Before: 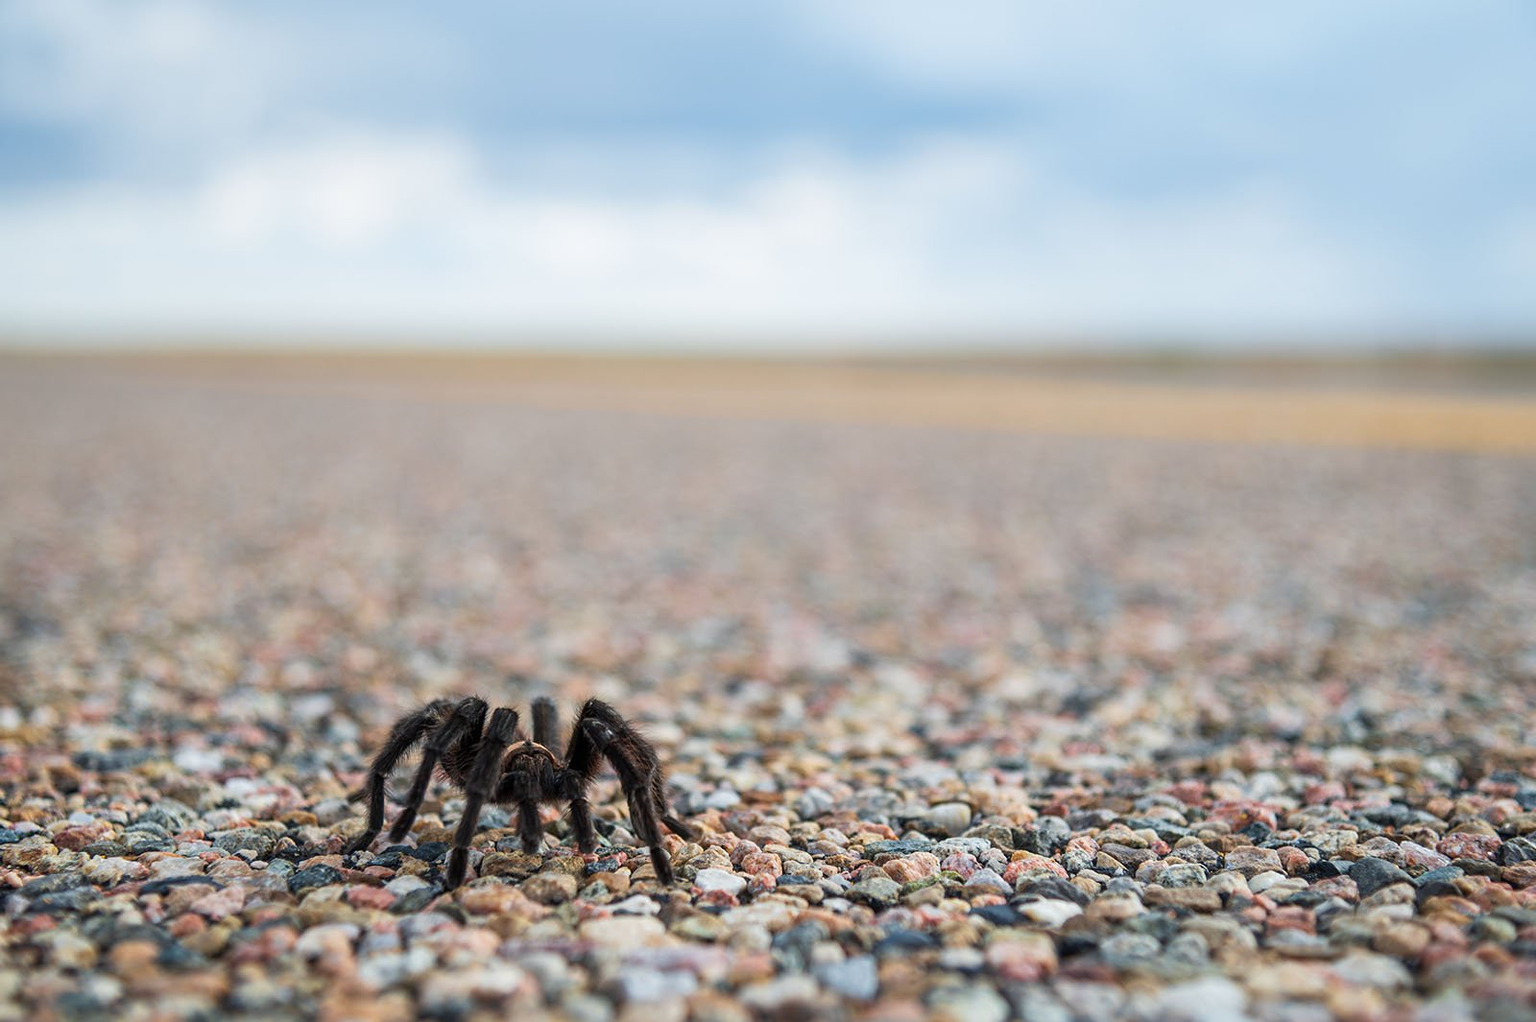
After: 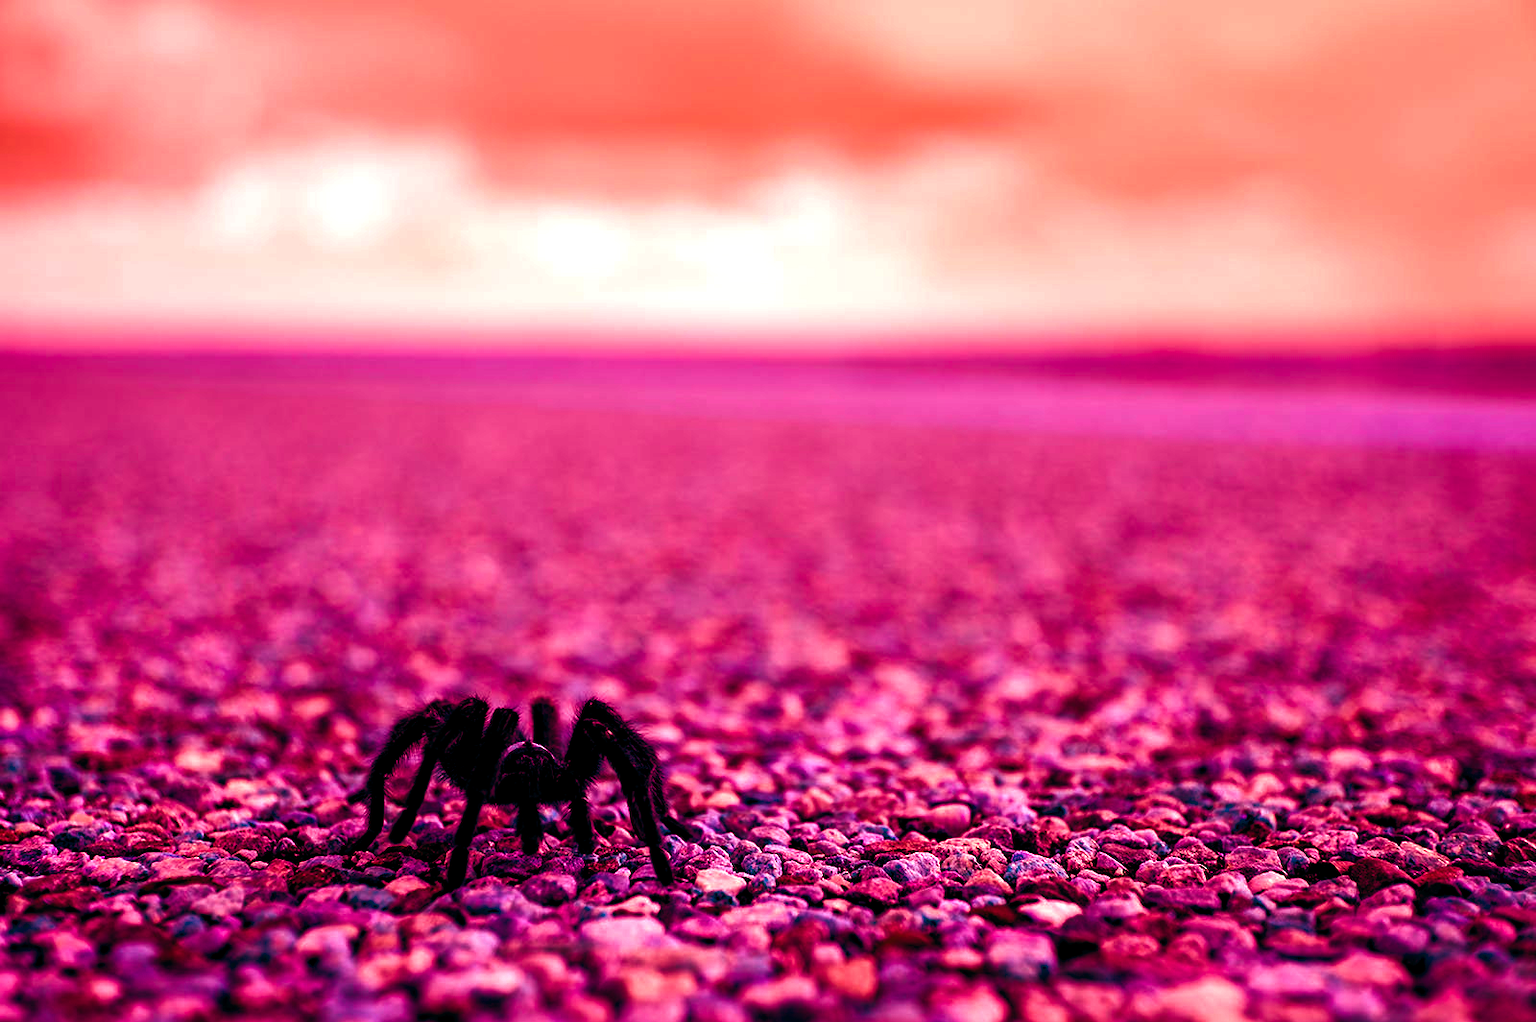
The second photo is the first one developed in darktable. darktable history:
white balance: red 1.004, blue 1.024
color balance rgb: shadows lift › luminance -18.76%, shadows lift › chroma 35.44%, power › luminance -3.76%, power › hue 142.17°, highlights gain › chroma 7.5%, highlights gain › hue 184.75°, global offset › luminance -0.52%, global offset › chroma 0.91%, global offset › hue 173.36°, shadows fall-off 300%, white fulcrum 2 EV, highlights fall-off 300%, linear chroma grading › shadows 17.19%, linear chroma grading › highlights 61.12%, linear chroma grading › global chroma 50%, hue shift -150.52°, perceptual brilliance grading › global brilliance 12%, mask middle-gray fulcrum 100%, contrast gray fulcrum 38.43%, contrast 35.15%, saturation formula JzAzBz (2021)
